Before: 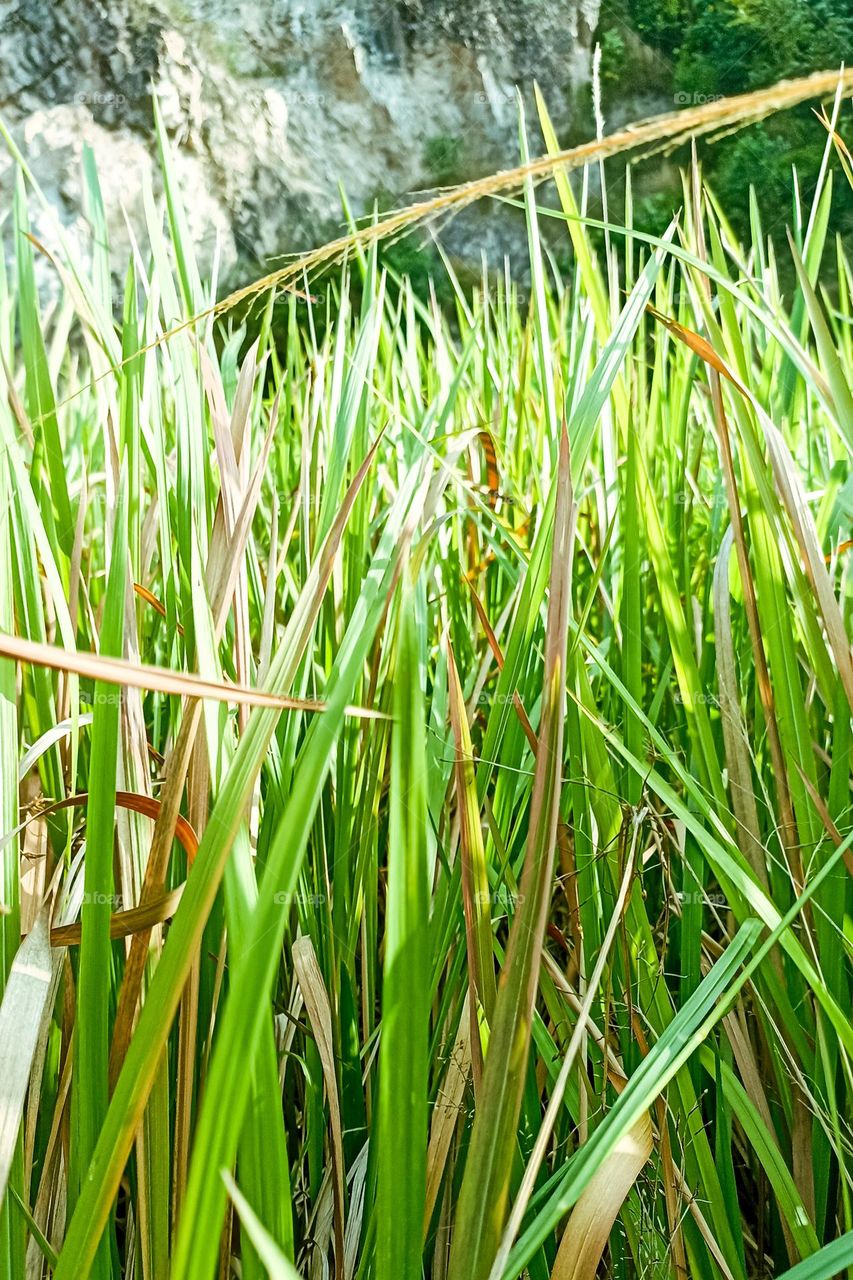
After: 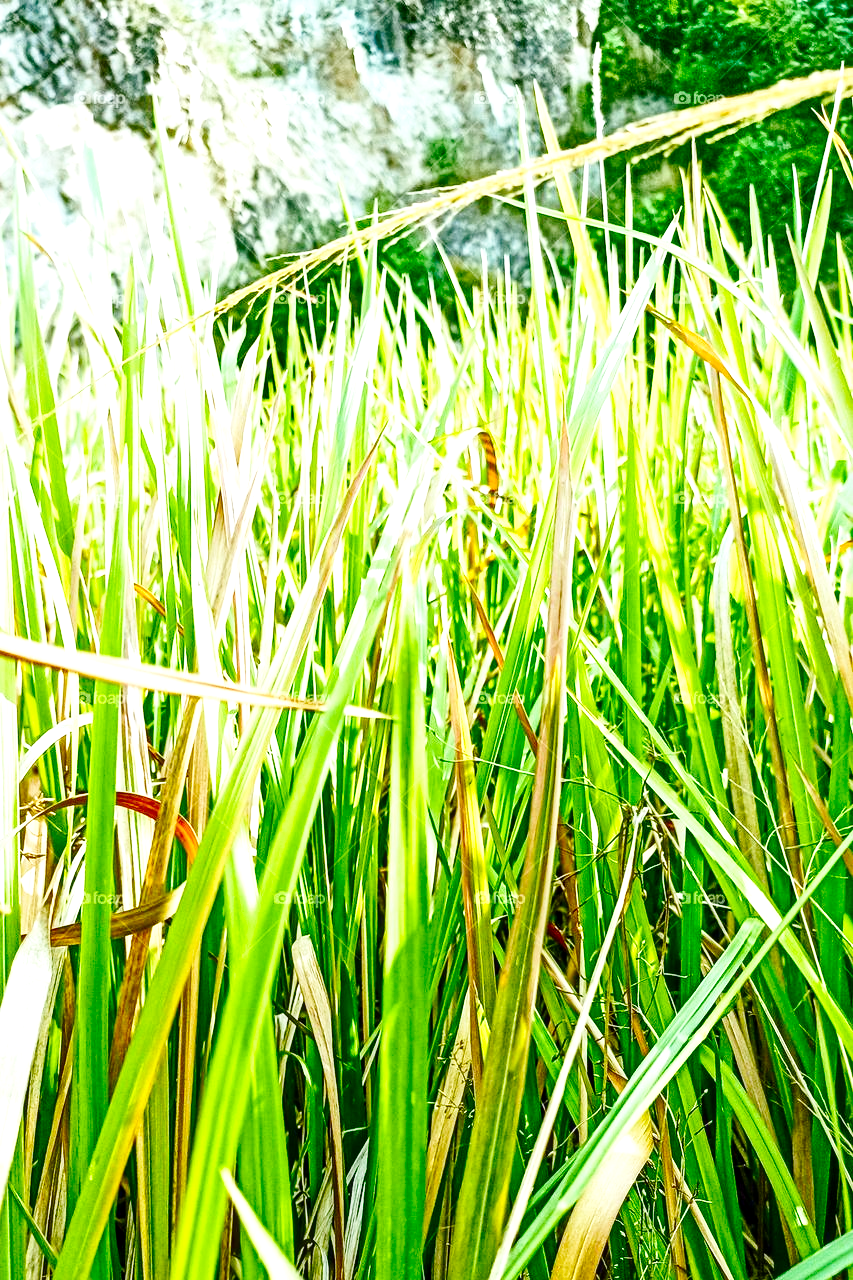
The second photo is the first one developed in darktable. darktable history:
base curve: curves: ch0 [(0, 0) (0.036, 0.025) (0.121, 0.166) (0.206, 0.329) (0.605, 0.79) (1, 1)], preserve colors none
tone equalizer: -8 EV -0.554 EV
exposure: exposure 0.65 EV, compensate highlight preservation false
contrast brightness saturation: contrast 0.115, brightness -0.12, saturation 0.197
shadows and highlights: shadows 42.8, highlights 6.97
local contrast: detail 130%
